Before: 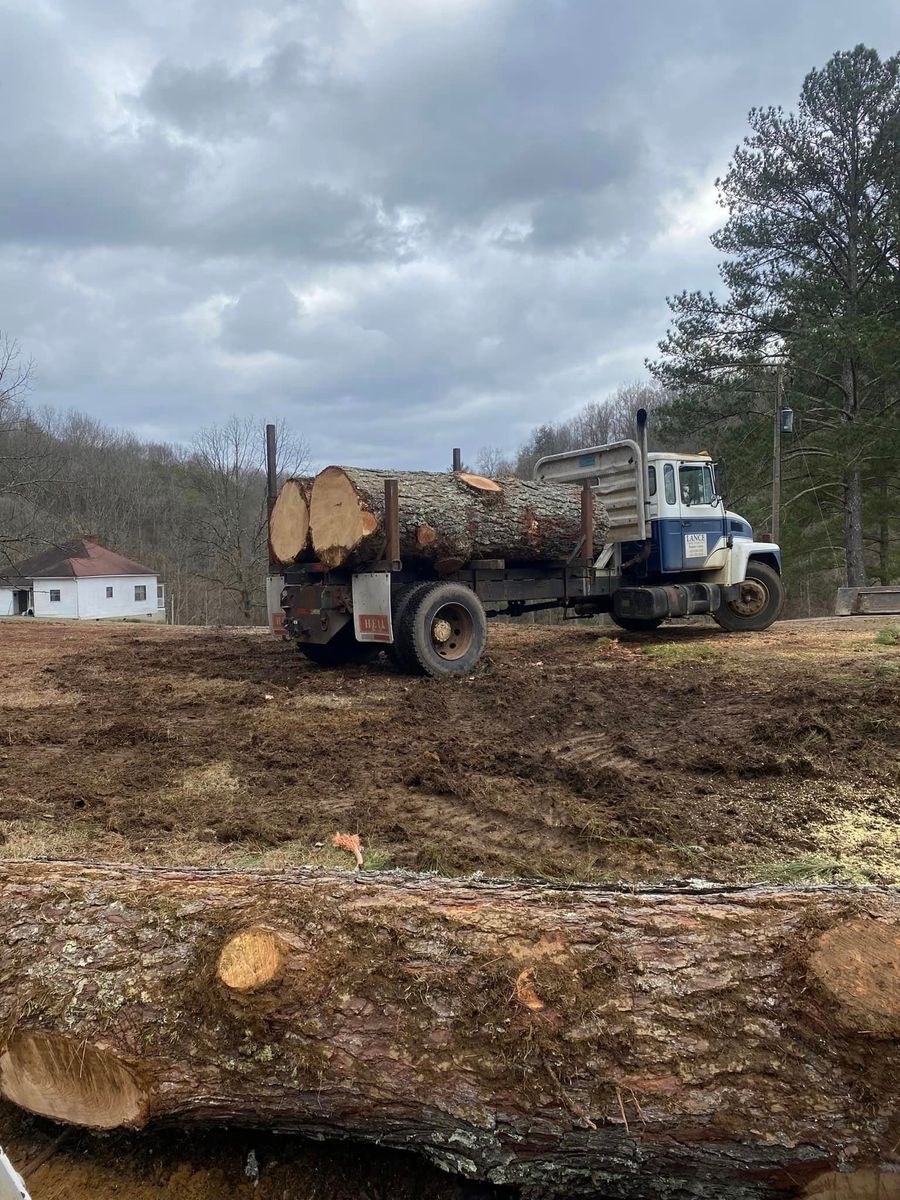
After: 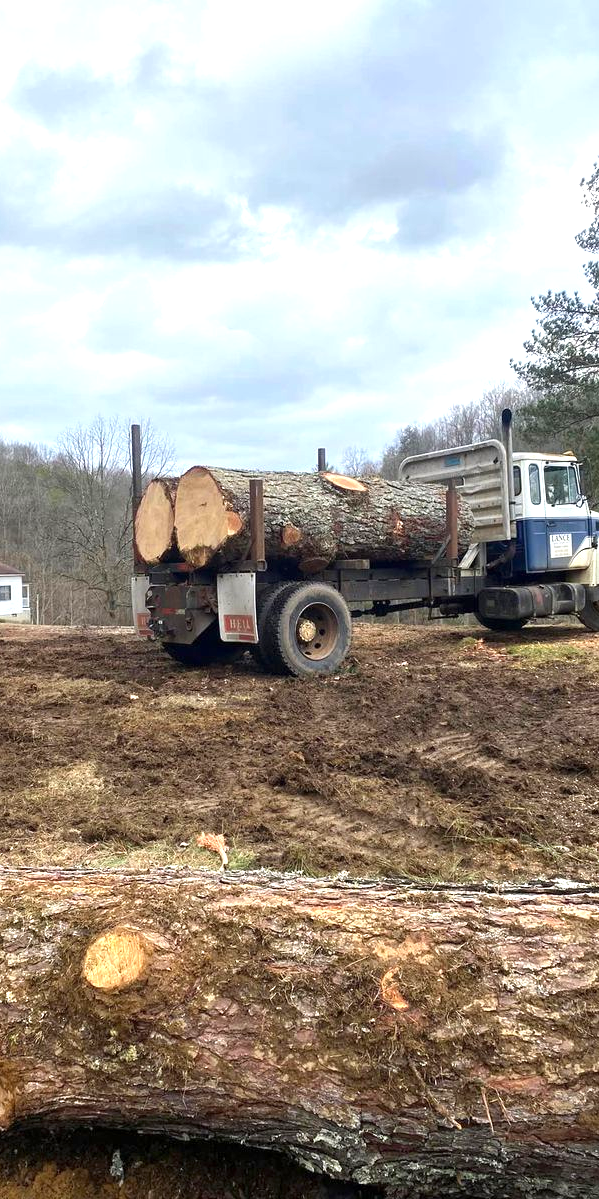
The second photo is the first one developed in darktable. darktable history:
crop and rotate: left 15.055%, right 18.278%
exposure: exposure 1 EV, compensate highlight preservation false
